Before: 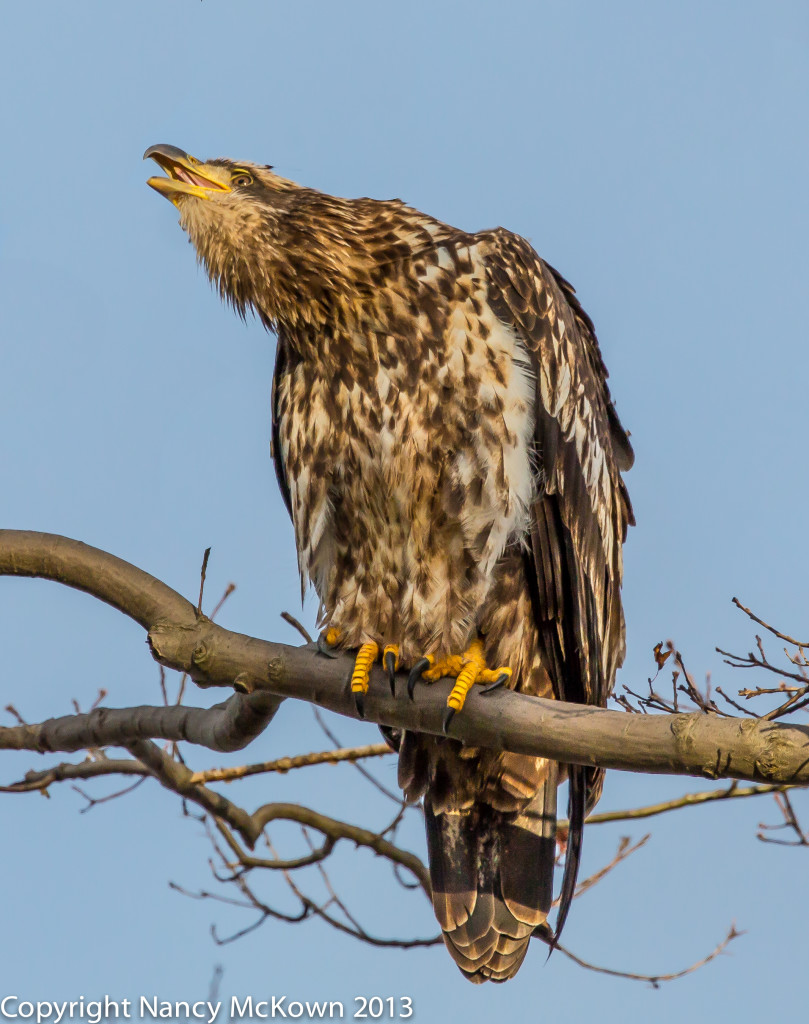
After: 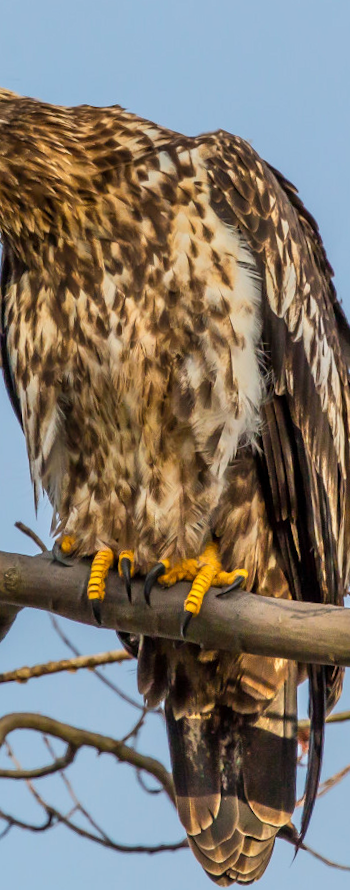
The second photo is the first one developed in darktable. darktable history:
bloom: size 15%, threshold 97%, strength 7%
base curve: curves: ch0 [(0, 0) (0.472, 0.508) (1, 1)]
crop: left 33.452%, top 6.025%, right 23.155%
rotate and perspective: rotation -2°, crop left 0.022, crop right 0.978, crop top 0.049, crop bottom 0.951
